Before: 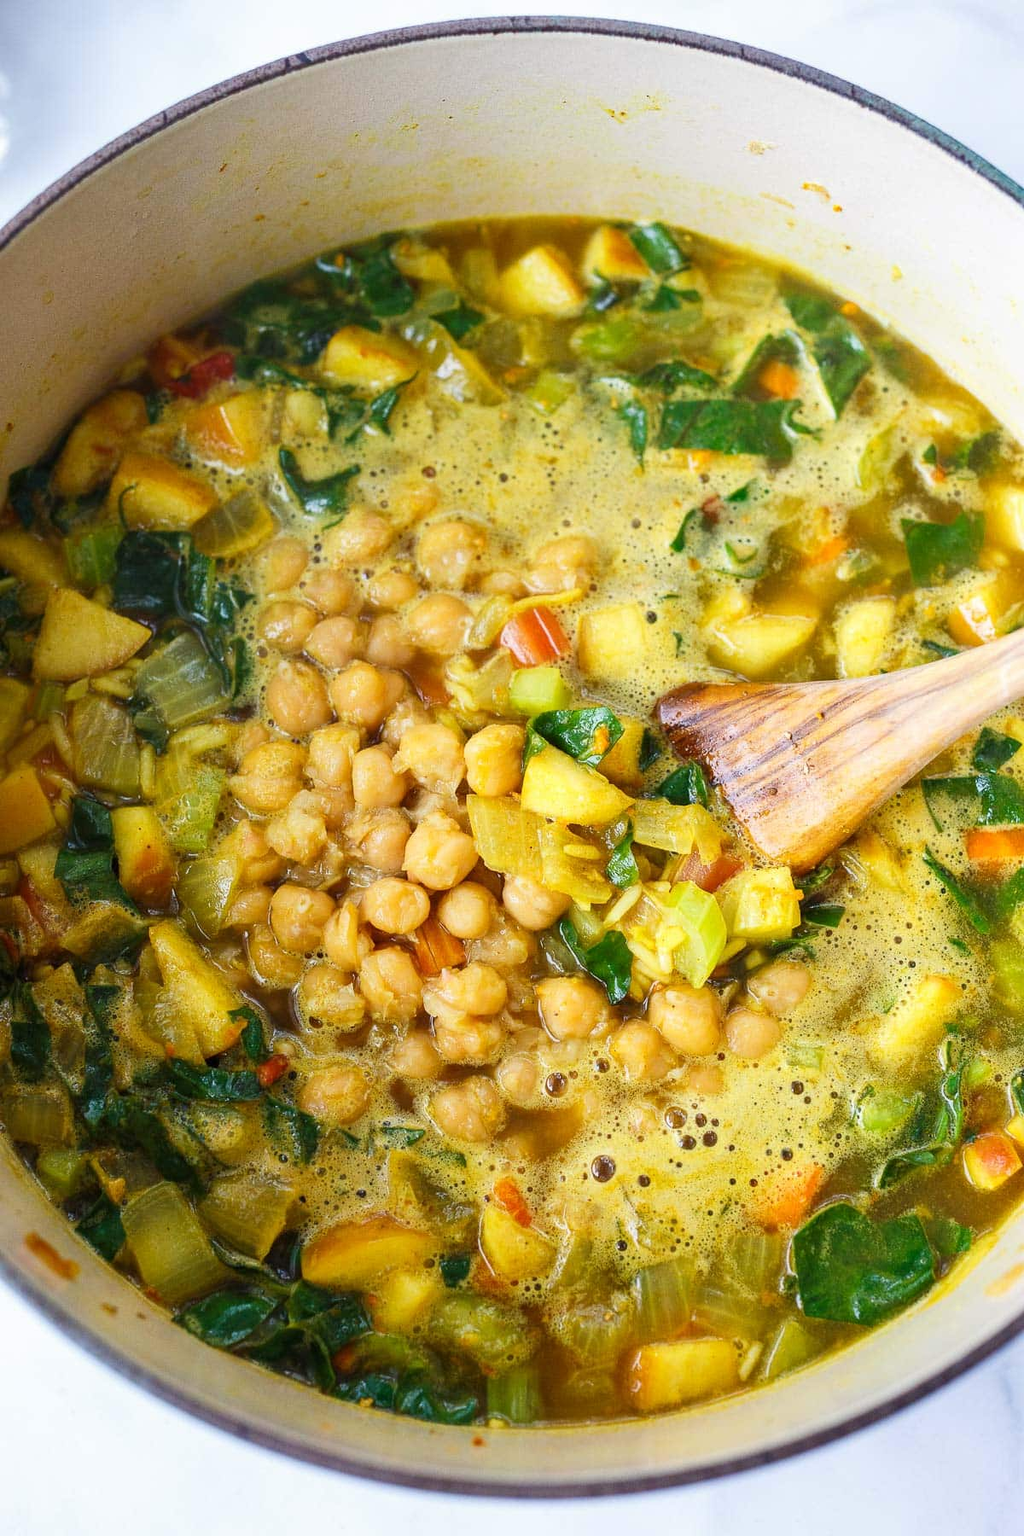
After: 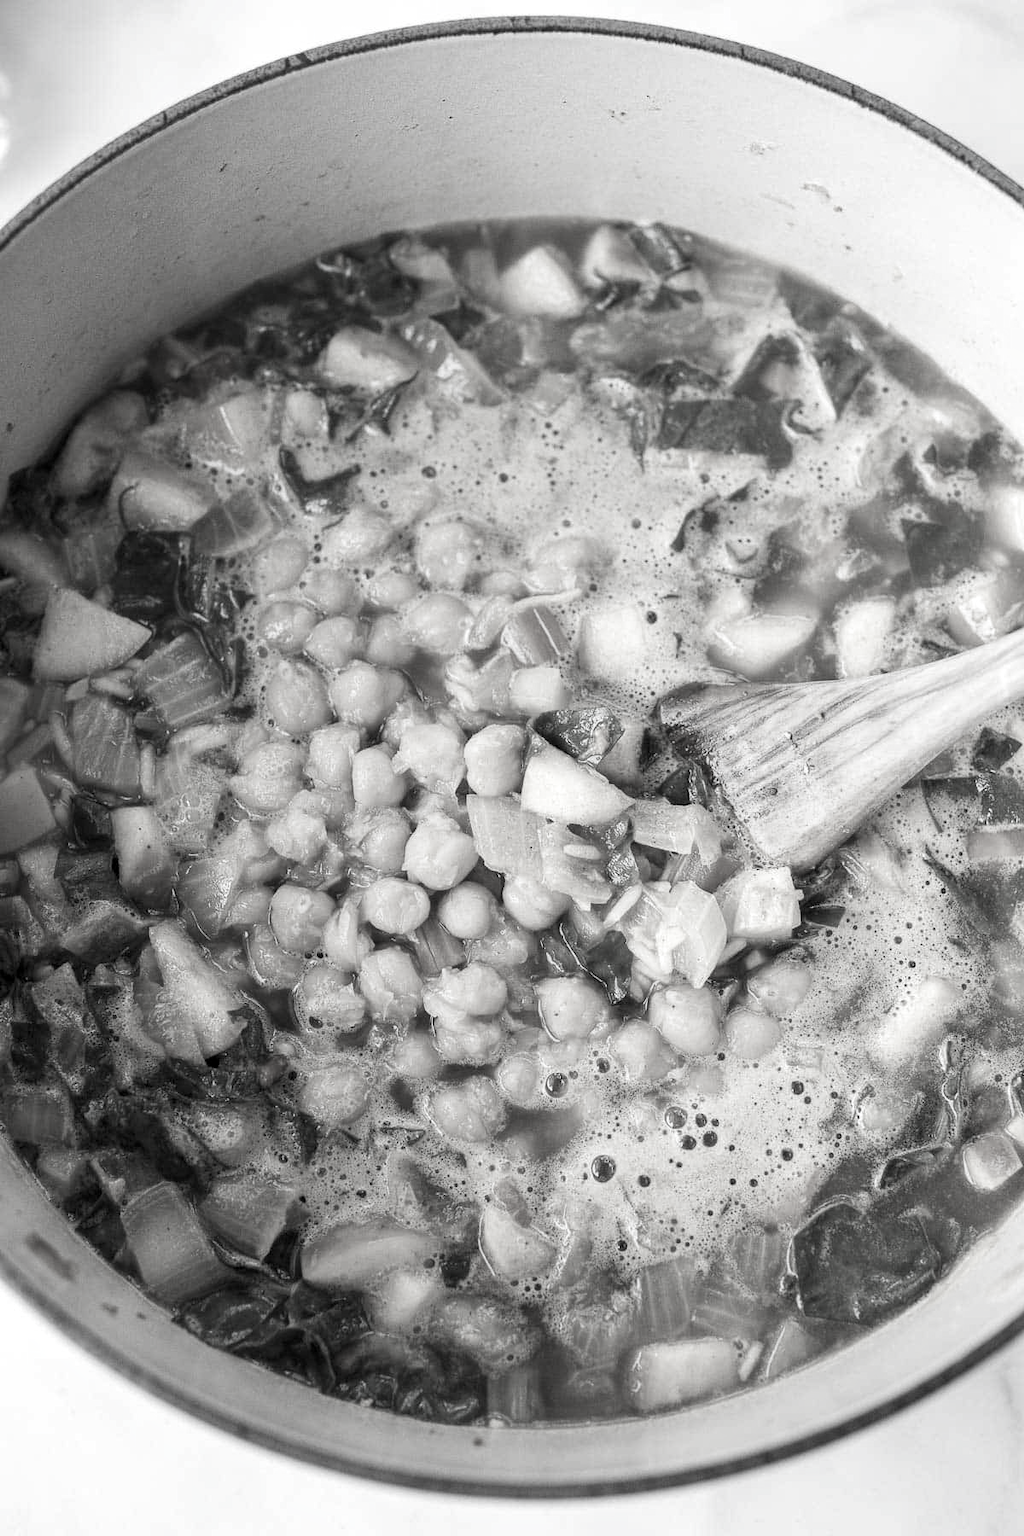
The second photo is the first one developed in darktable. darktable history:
contrast brightness saturation: saturation -0.982
local contrast: highlights 104%, shadows 101%, detail 119%, midtone range 0.2
